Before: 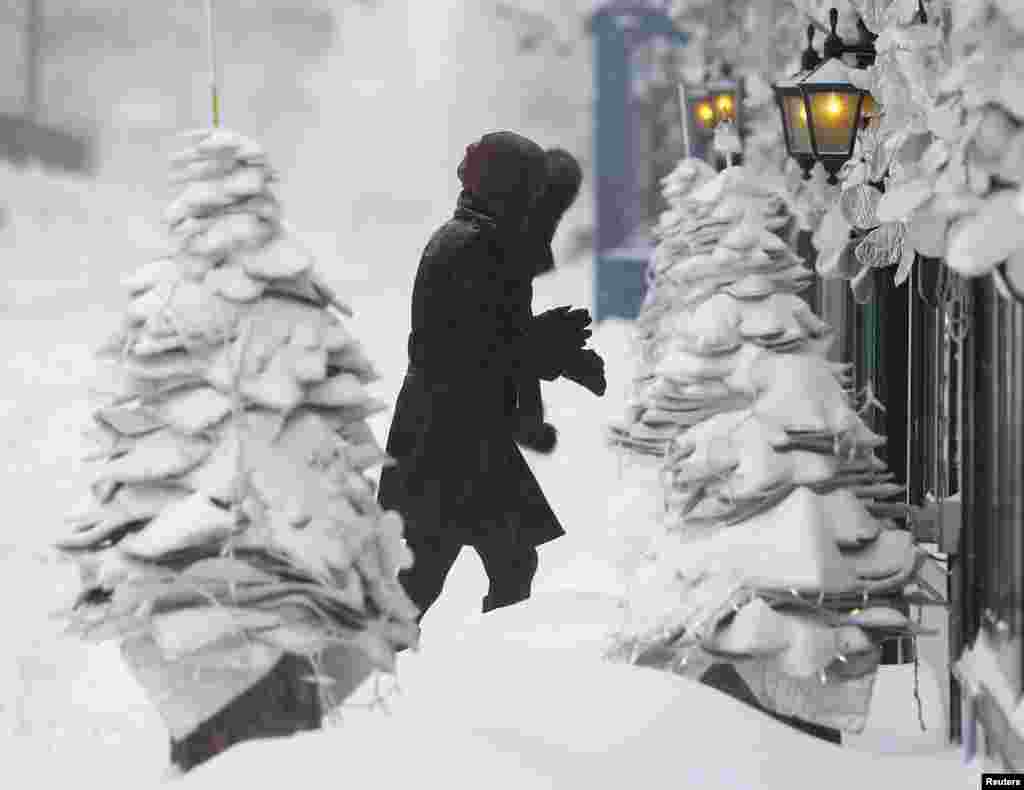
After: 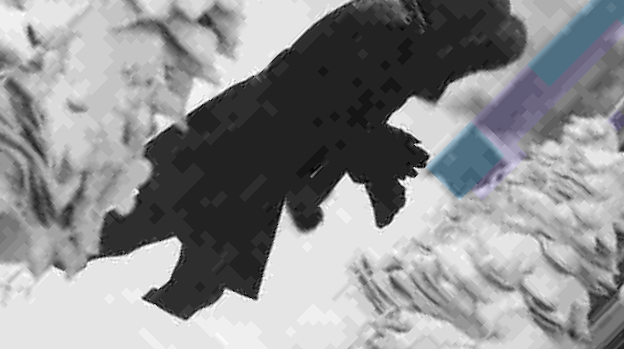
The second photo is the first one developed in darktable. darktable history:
crop and rotate: angle -44.69°, top 16.516%, right 0.979%, bottom 11.65%
